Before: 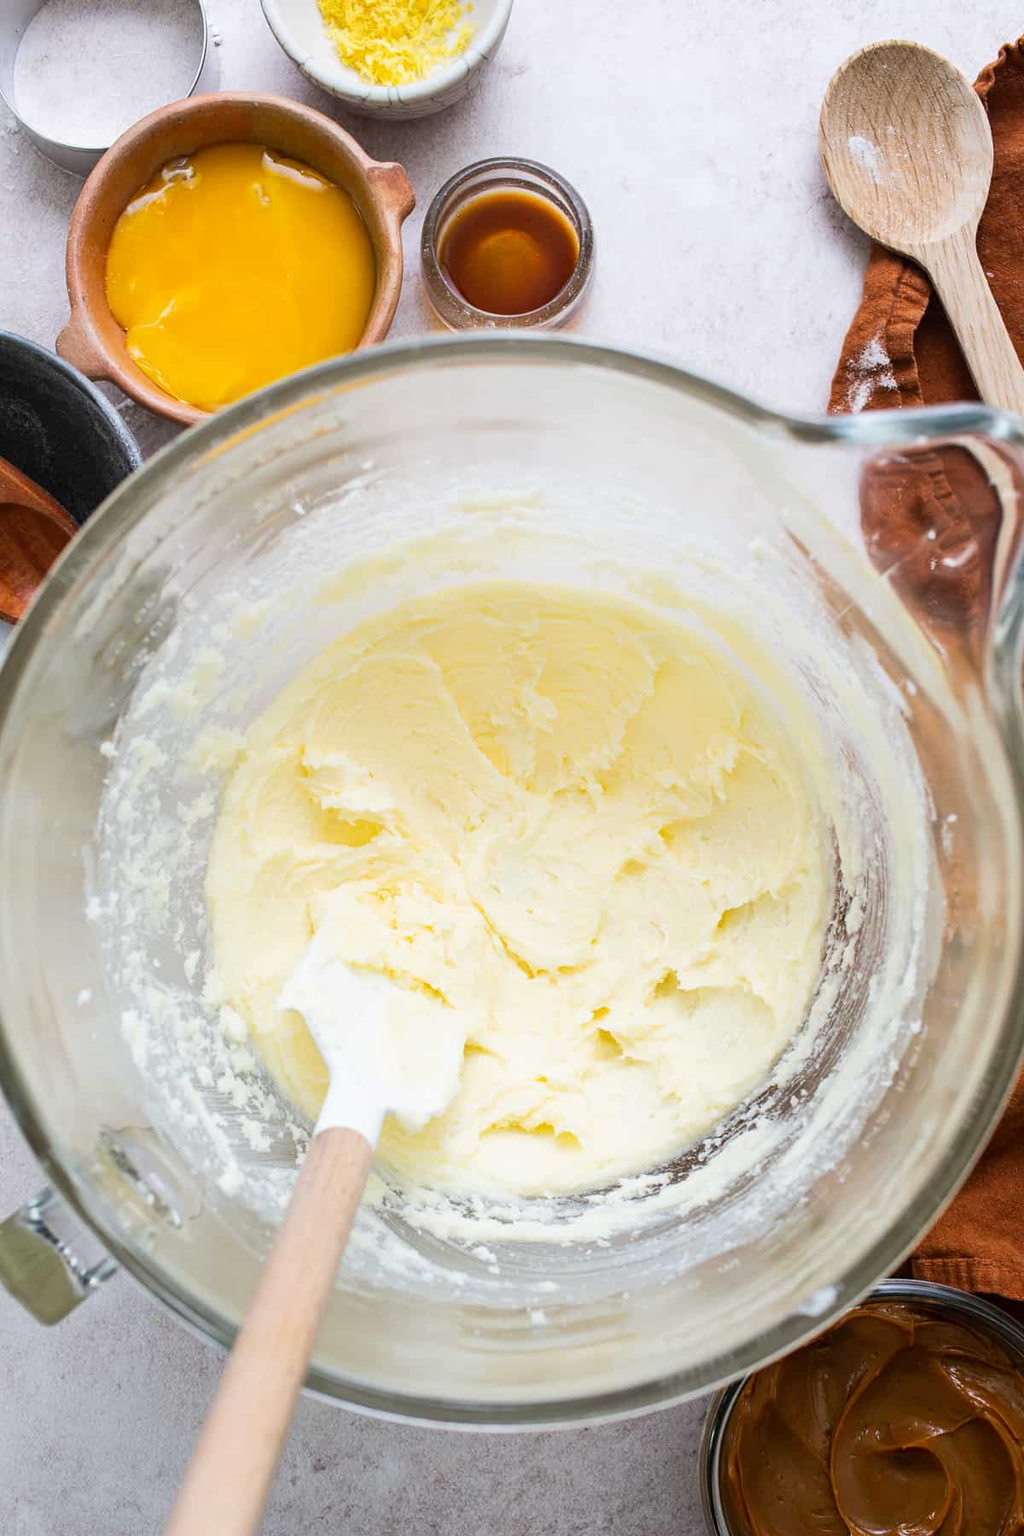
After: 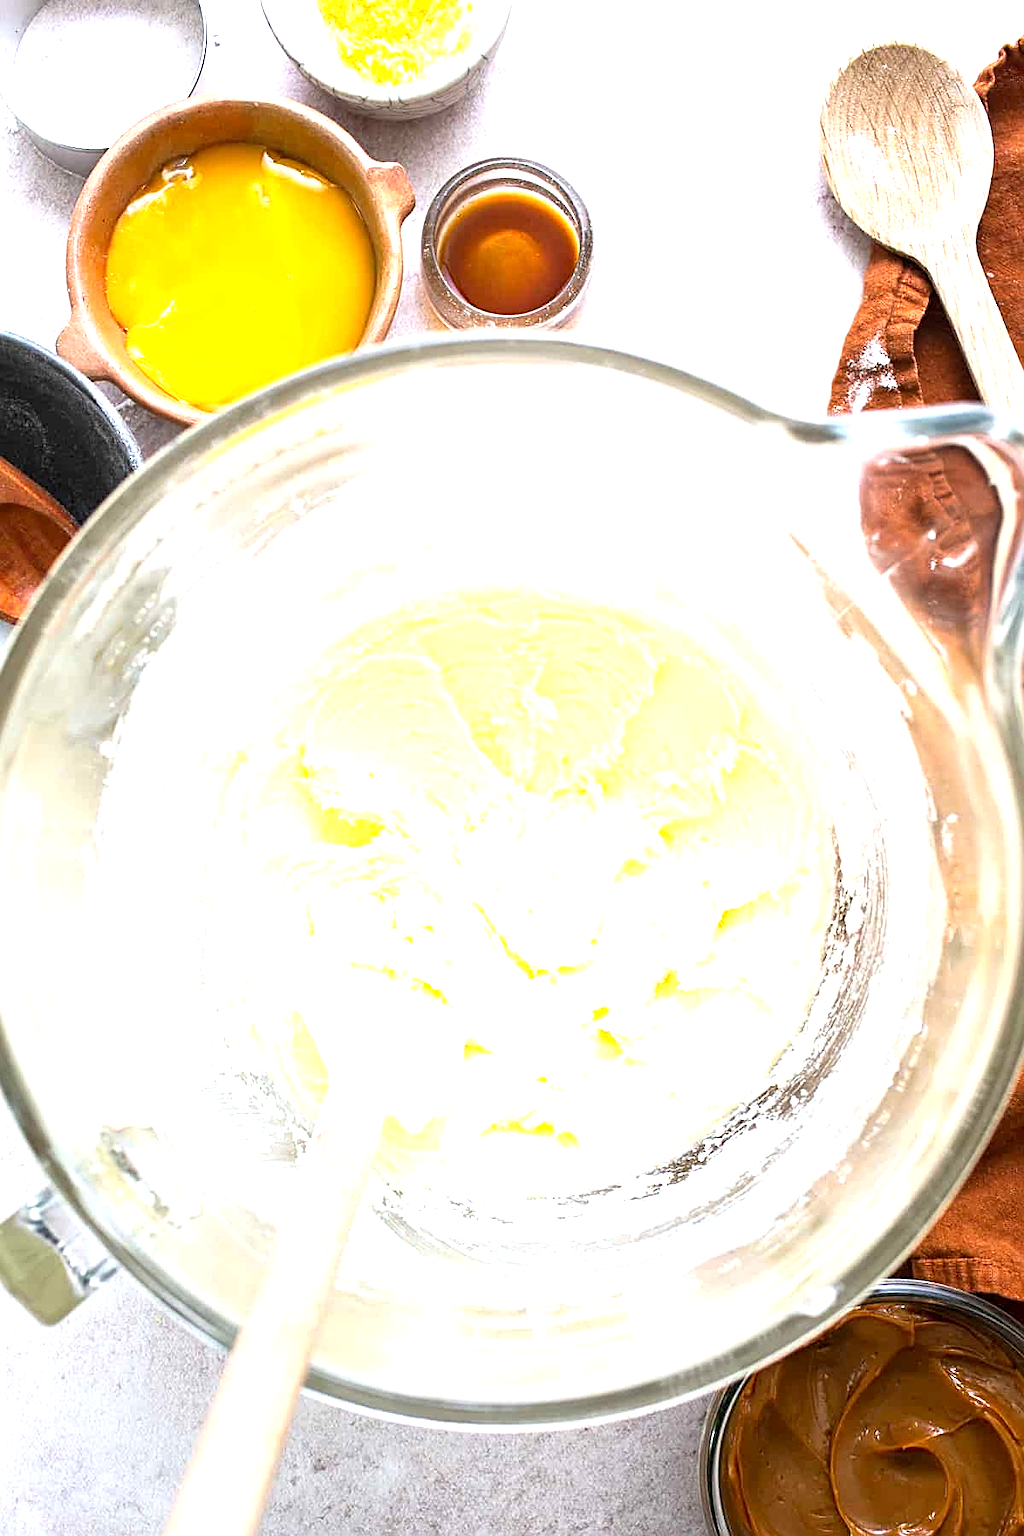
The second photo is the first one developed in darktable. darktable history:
sharpen: on, module defaults
exposure: black level correction 0.001, exposure 1.13 EV, compensate highlight preservation false
